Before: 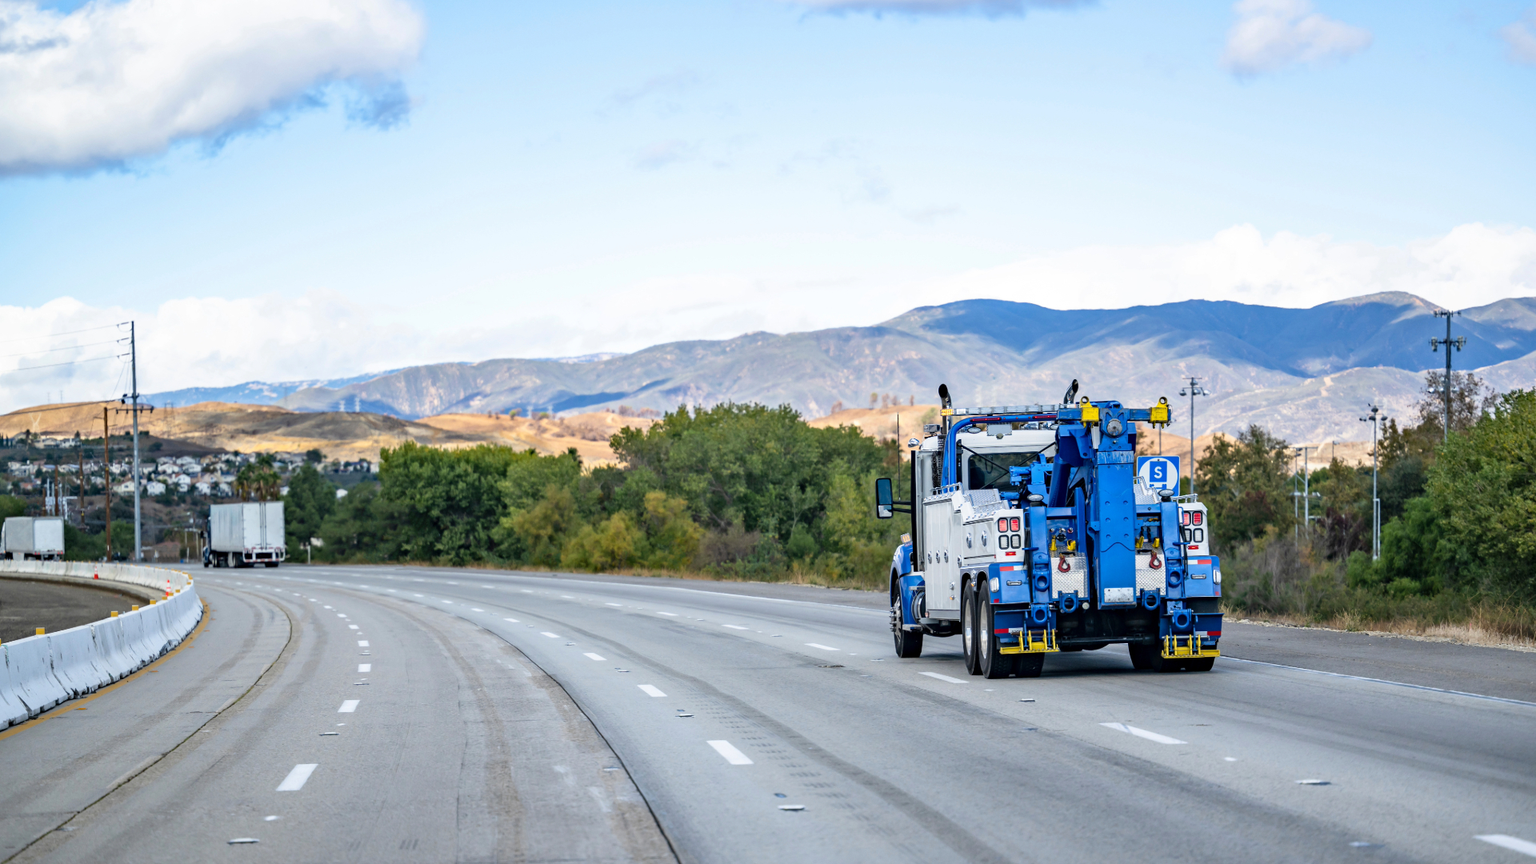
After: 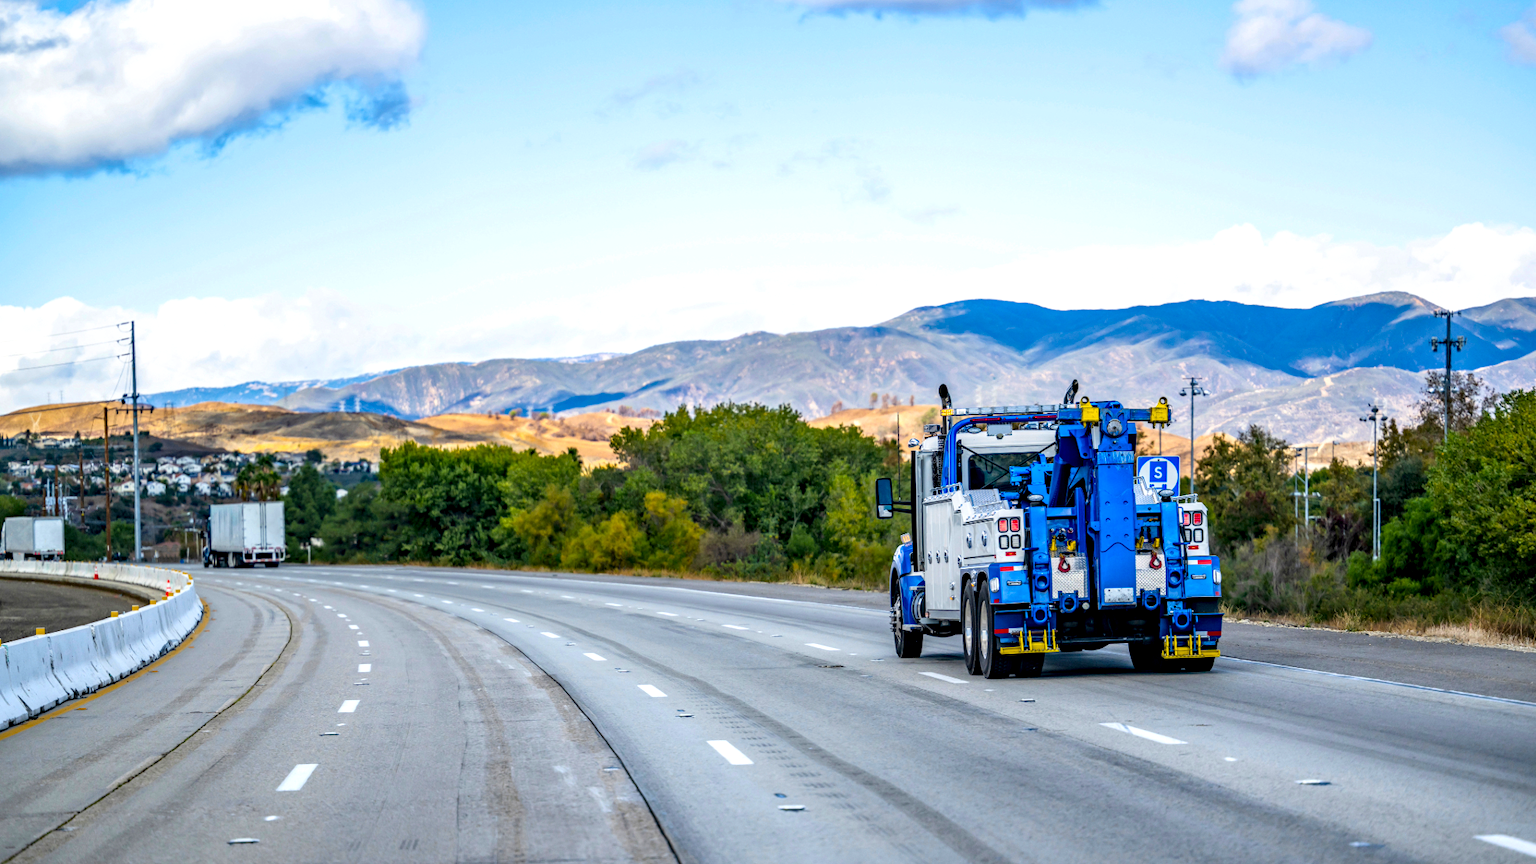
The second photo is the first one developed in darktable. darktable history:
color balance rgb: linear chroma grading › global chroma 15%, perceptual saturation grading › global saturation 30%
local contrast: detail 144%
